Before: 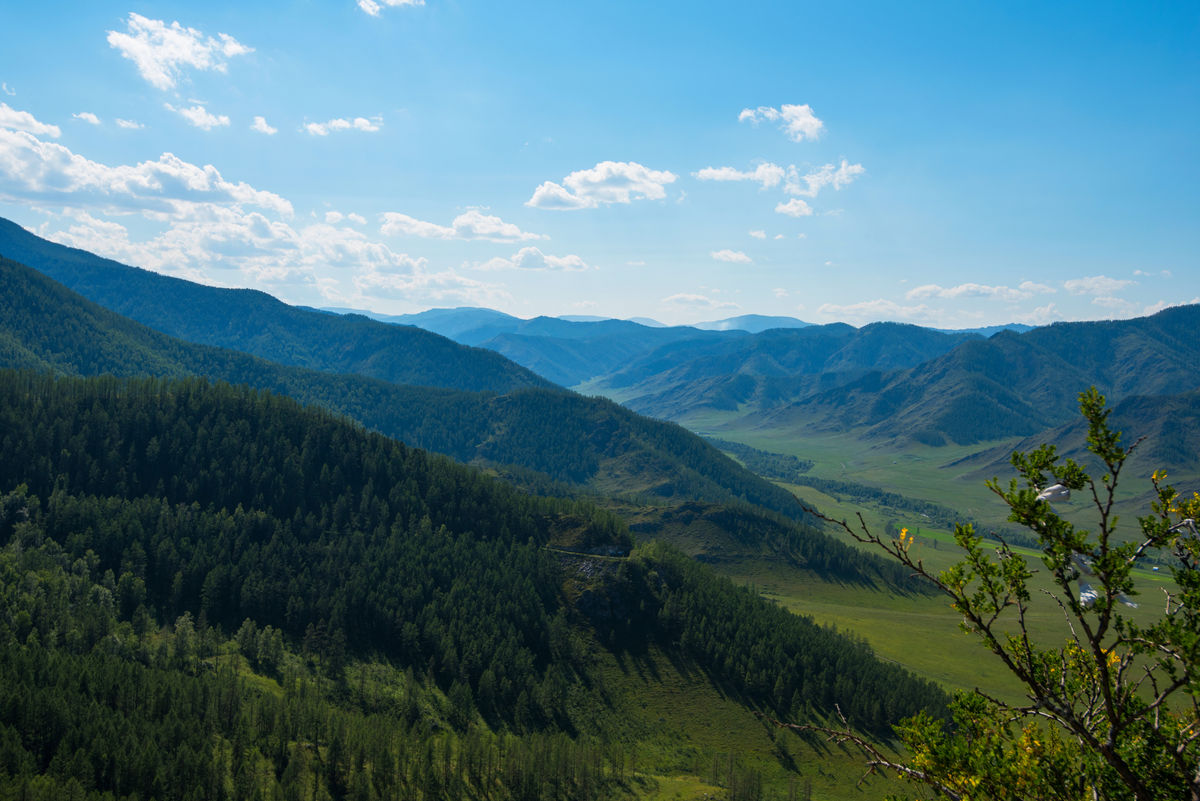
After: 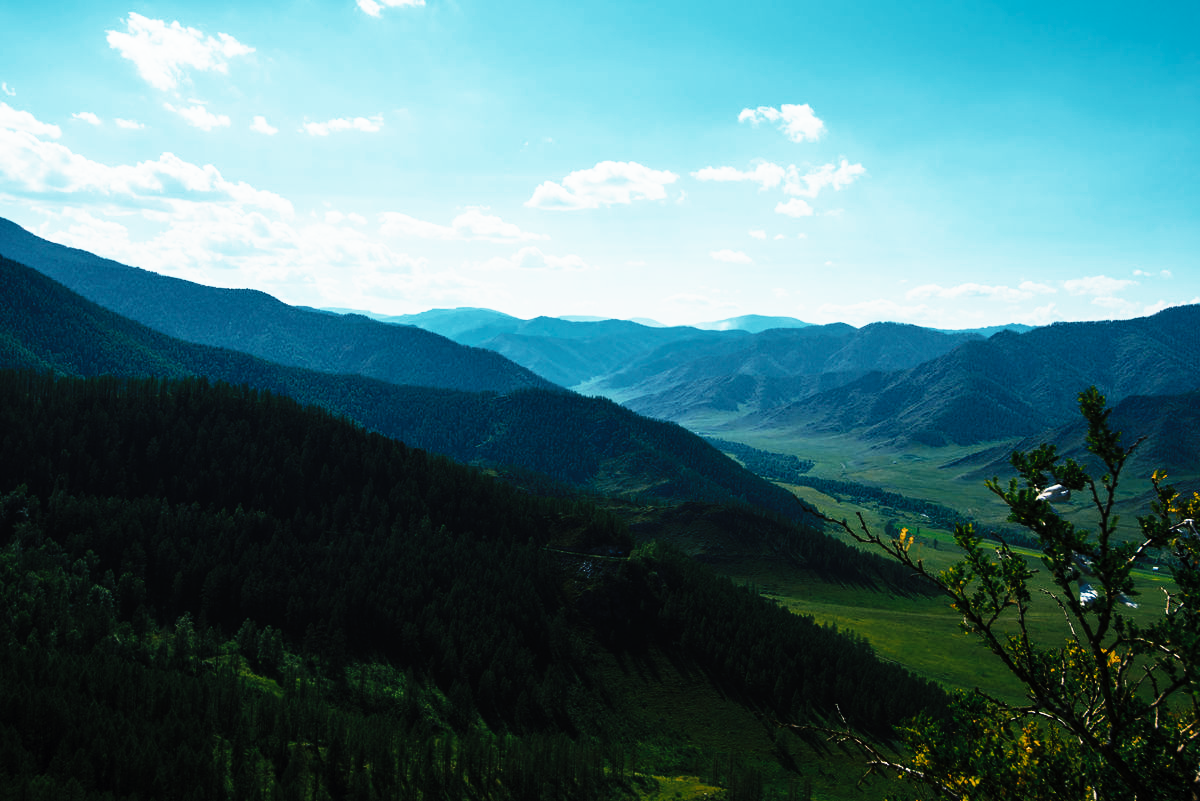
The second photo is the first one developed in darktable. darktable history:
tone curve: curves: ch0 [(0, 0) (0.003, 0.002) (0.011, 0.005) (0.025, 0.011) (0.044, 0.017) (0.069, 0.021) (0.1, 0.027) (0.136, 0.035) (0.177, 0.05) (0.224, 0.076) (0.277, 0.126) (0.335, 0.212) (0.399, 0.333) (0.468, 0.473) (0.543, 0.627) (0.623, 0.784) (0.709, 0.9) (0.801, 0.963) (0.898, 0.988) (1, 1)], preserve colors none
color look up table: target L [95.95, 68.89, 74.58, 58.76, 51.68, 65.63, 56.9, 59.02, 62.62, 54.89, 42.47, 27.99, 200.02, 73.53, 63.97, 55.35, 53.98, 47.22, 38.91, 50.84, 40.52, 31.5, 15.34, 5.643, 0.155, 84.44, 80.03, 70.54, 69.2, 44.59, 57.74, 50.17, 46.55, 47.75, 39.78, 36.25, 34.62, 38.98, 38.07, 25.01, 36.32, 17.11, 78.87, 58.72, 68.34, 56.71, 46.51, 33.6, 41.55], target a [-1.479, 2.154, 0.035, -18.63, -25.09, -1.71, -24.32, -16.03, -1.112, -18.65, -19.01, -19.54, 0, 11.46, 9.985, 9.771, 24.97, 25.66, 30.95, 19.83, 12.29, 19.48, -0.131, 8.792, 0.75, 2.121, 12.26, 15.73, -6.536, 39.73, 20.88, 31.93, 6.916, -5.949, 34.36, 29.71, 29.3, 1.072, -0.944, 21.13, 1.502, 34.88, -18.92, -17.43, -17.11, -15.5, -12.56, -8.405, -5.774], target b [19.88, 46.29, 30.23, -11.14, 27.95, 41.69, 19.43, 16.5, 6.644, -6.654, 11.91, 14.21, 0, 6.883, 26.59, 33.65, -1.395, 30.78, 33.71, 2.652, 29.28, 34.85, 5.855, 3.664, -0.567, -2.869, -7.969, -16.29, -17.09, -23.14, -18.2, -15.05, -11.88, -19.81, -24.83, 5.839, -10.73, -22.93, -19.45, -26.9, -21.06, -36.63, -15.19, -14.29, -7.516, -14.47, -8.544, -4.764, -15.22], num patches 49
